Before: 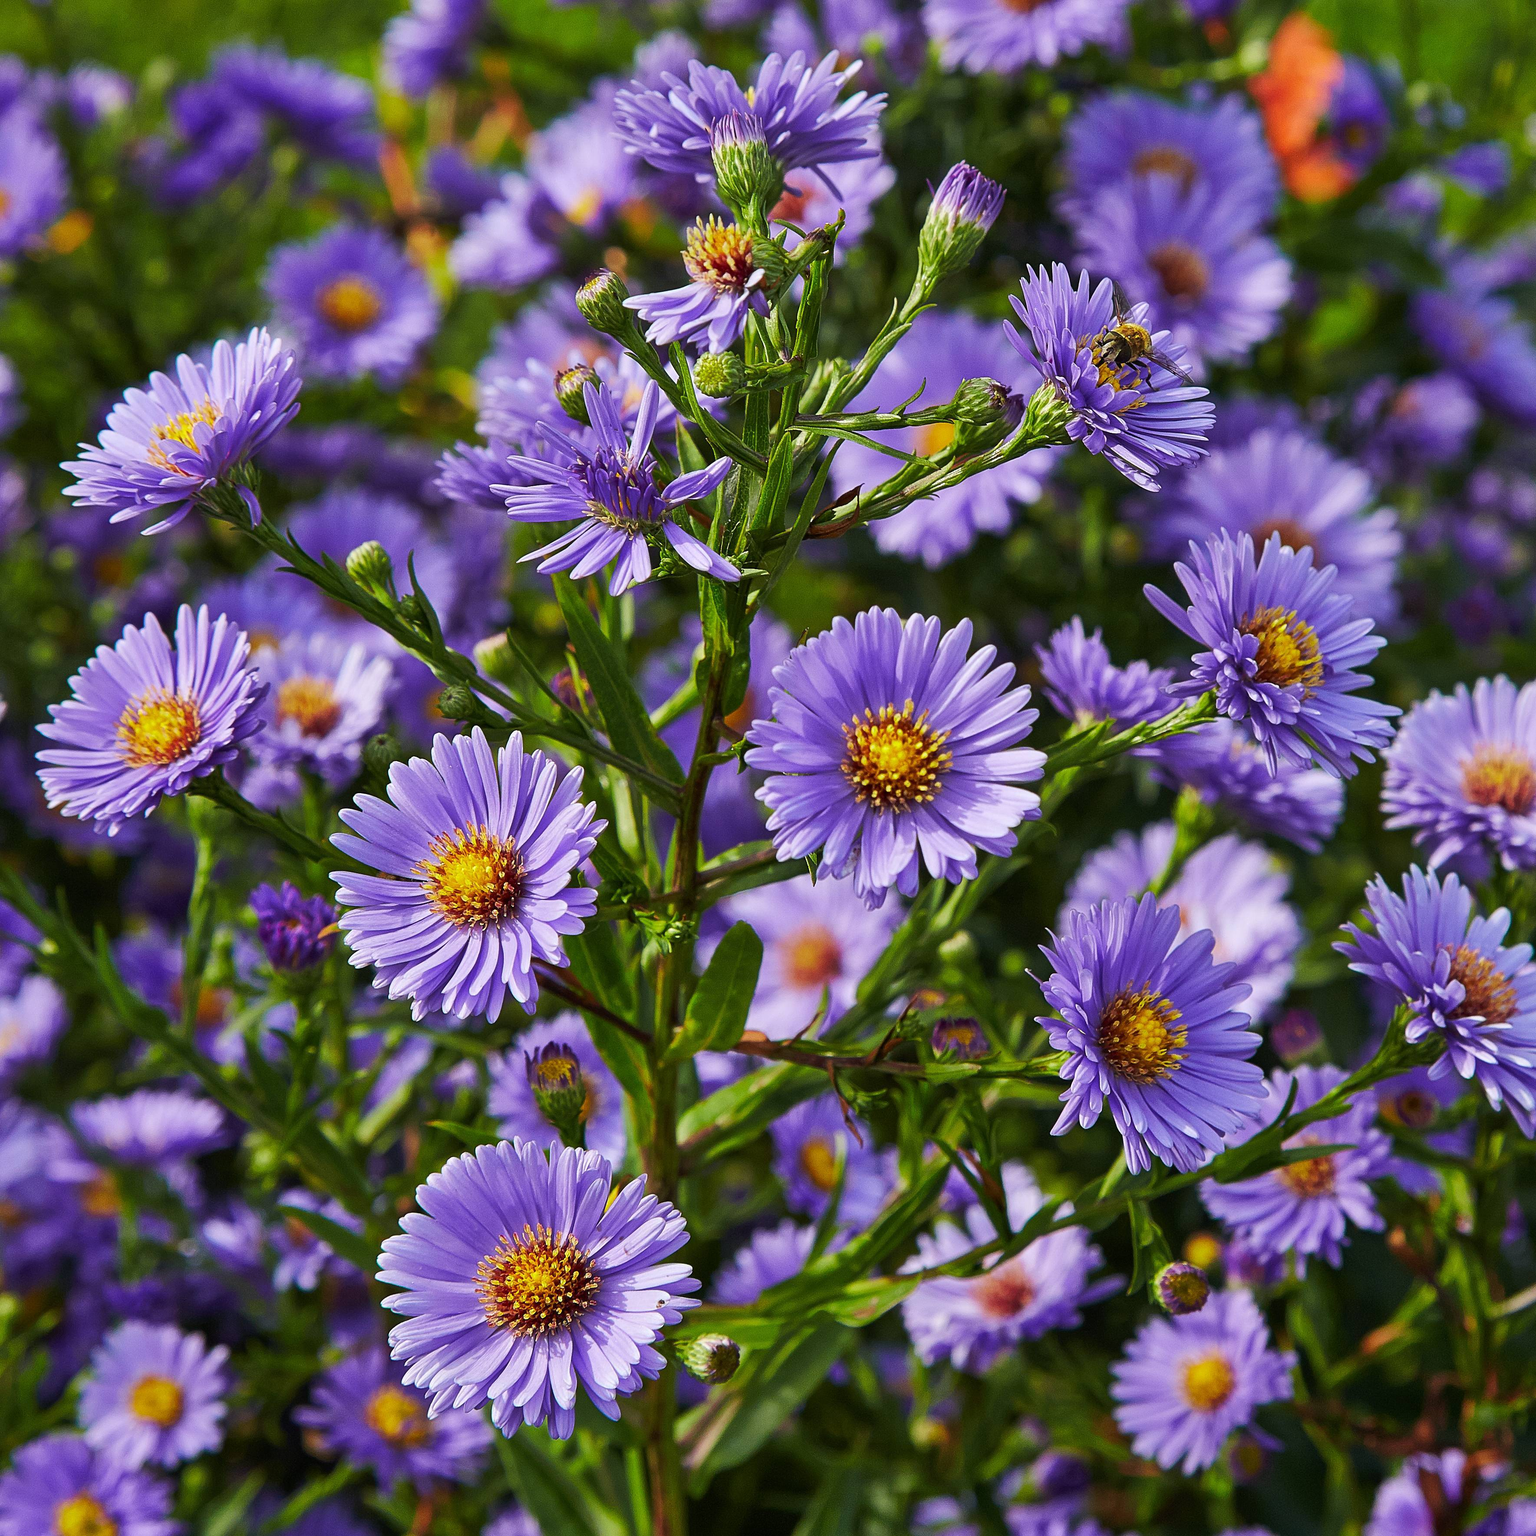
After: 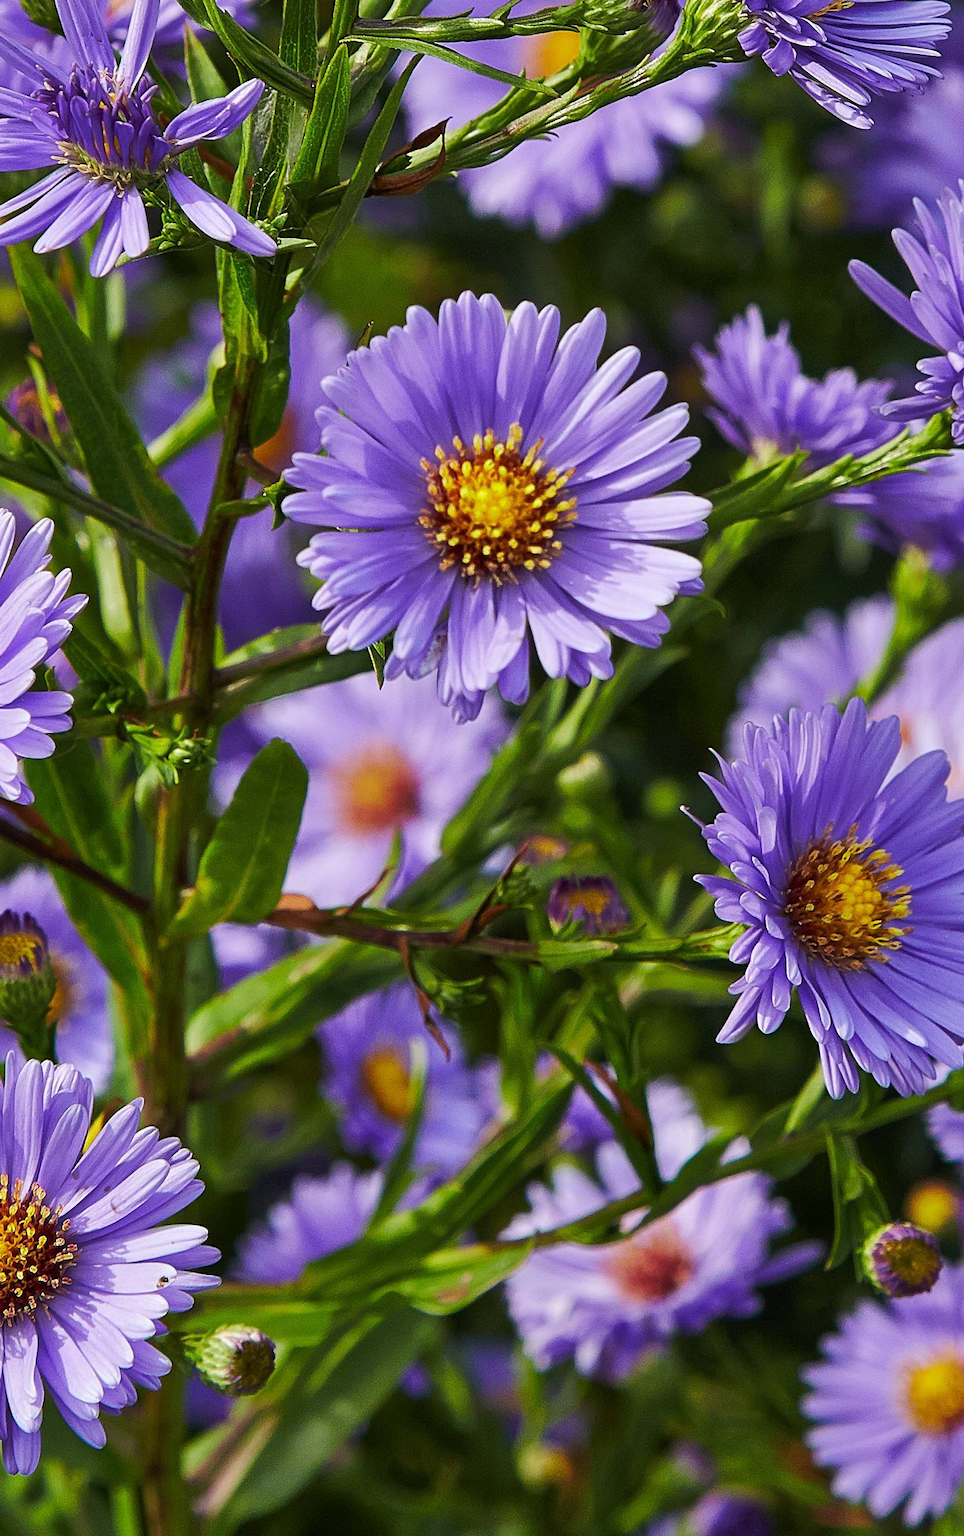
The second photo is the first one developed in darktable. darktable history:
crop: left 35.567%, top 26.128%, right 20.227%, bottom 3.458%
